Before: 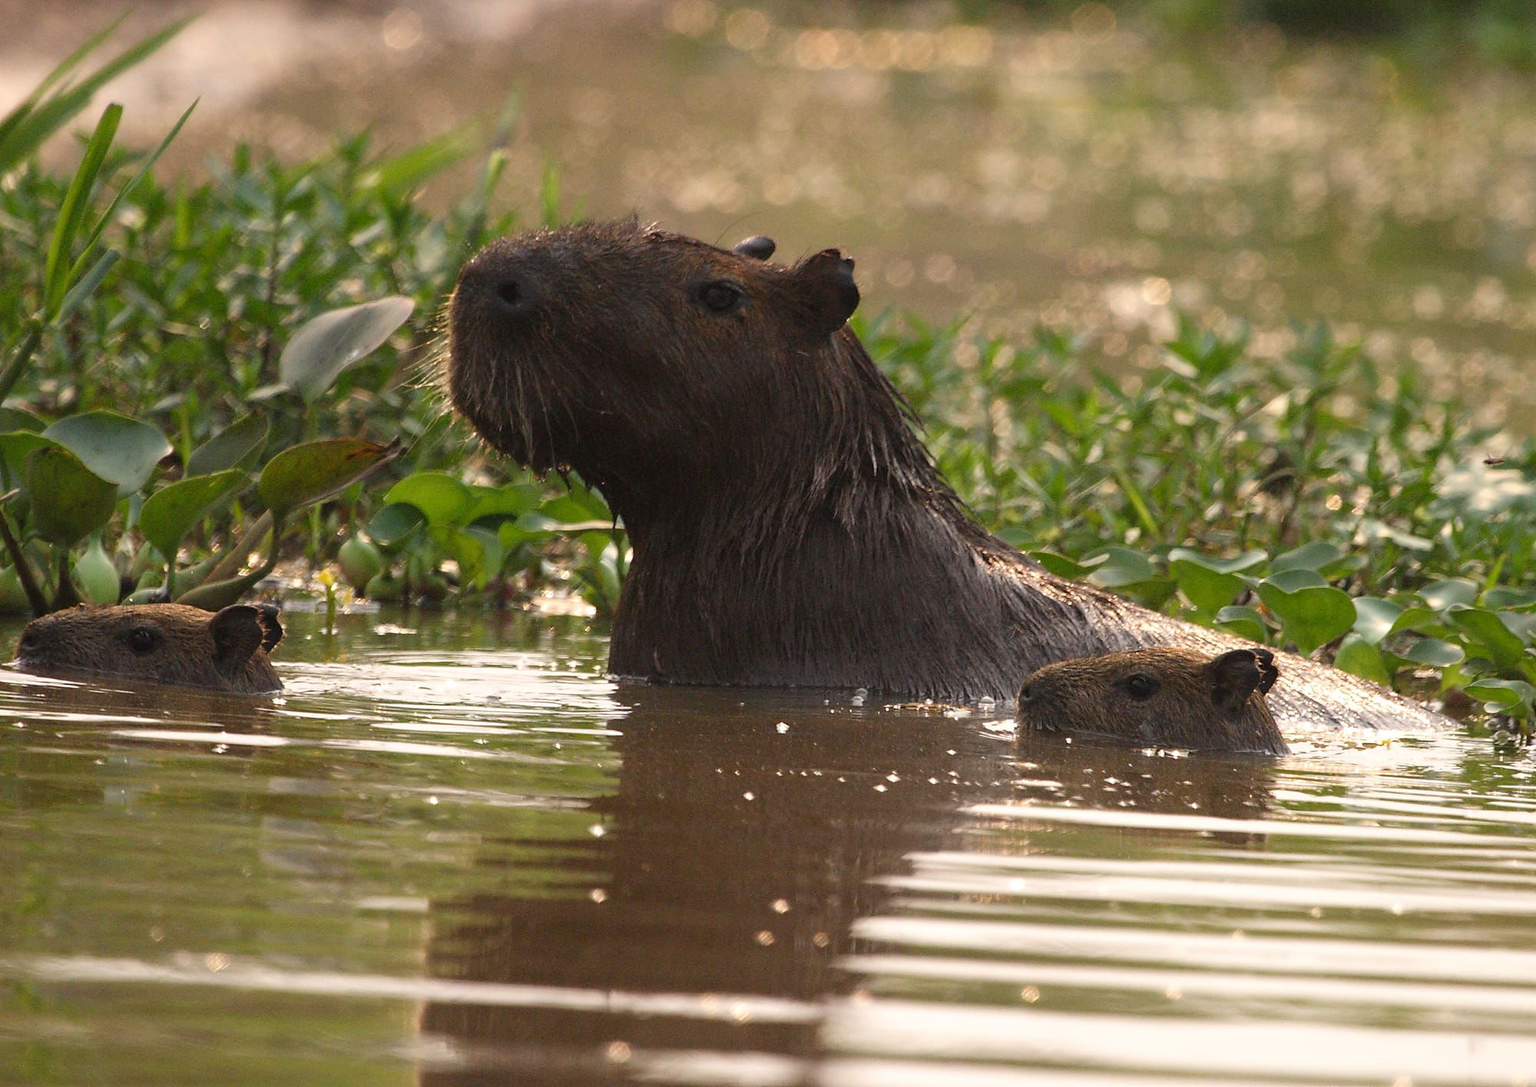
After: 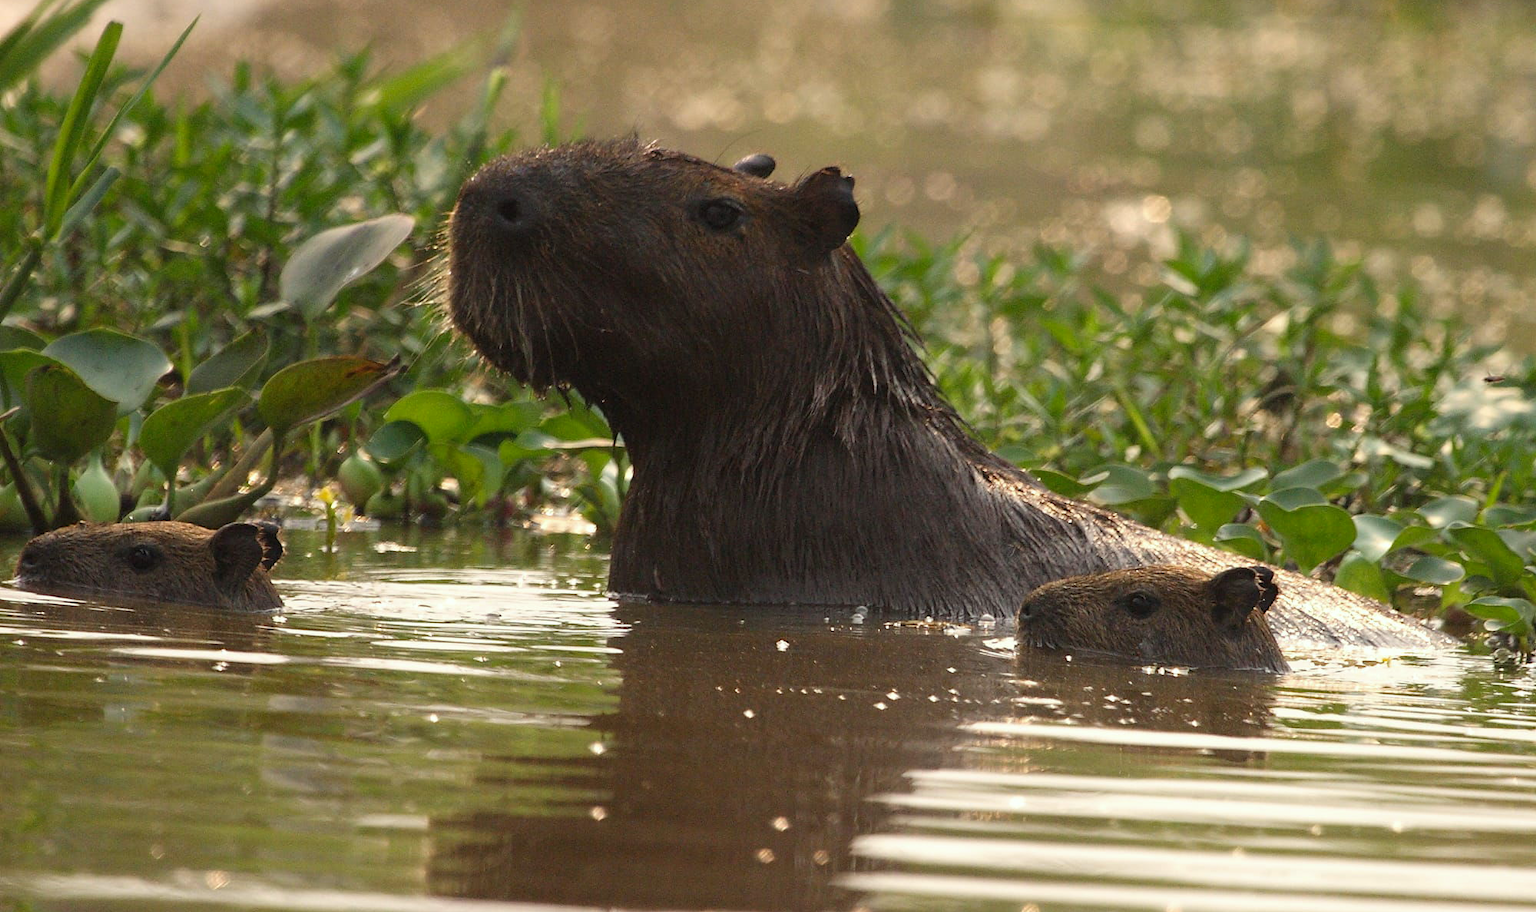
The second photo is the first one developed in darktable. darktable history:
color correction: highlights a* -2.68, highlights b* 2.57
crop: top 7.625%, bottom 8.027%
